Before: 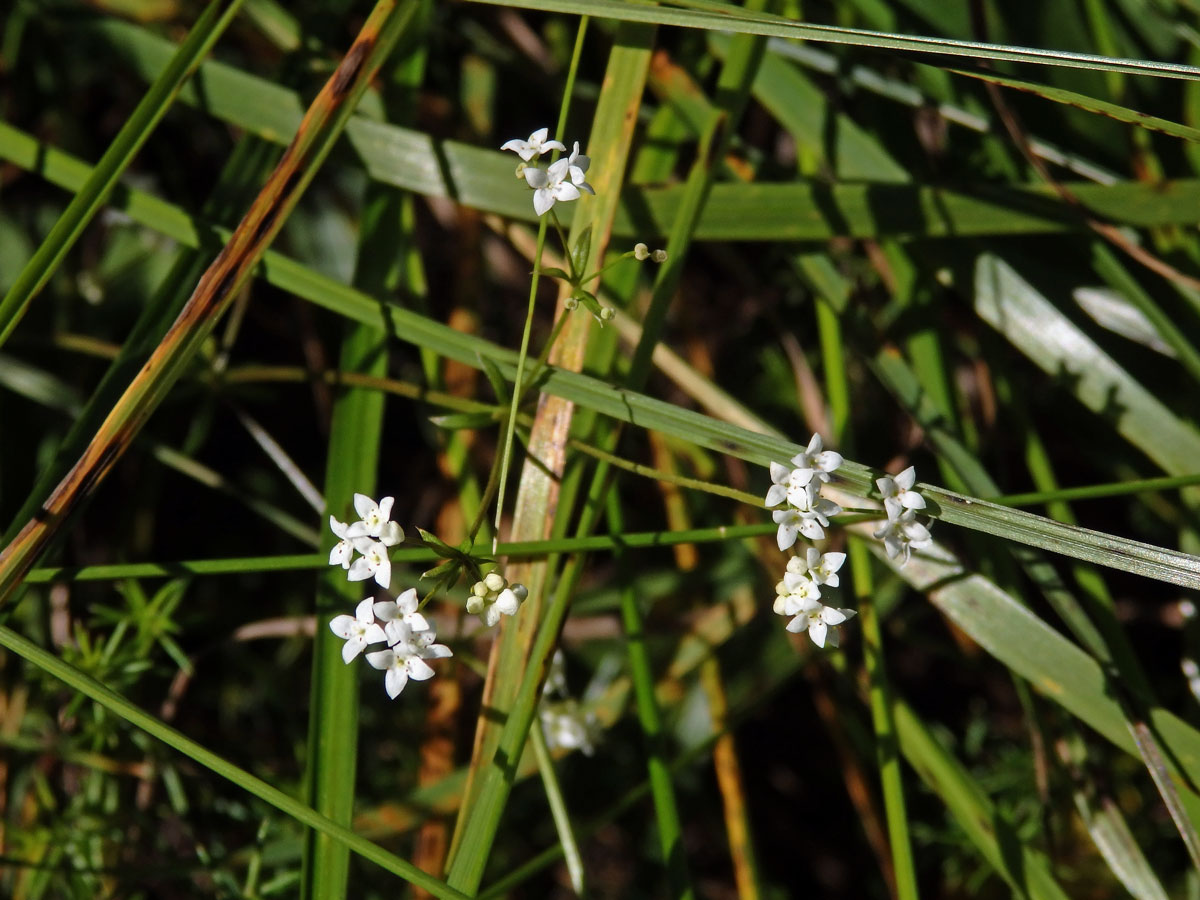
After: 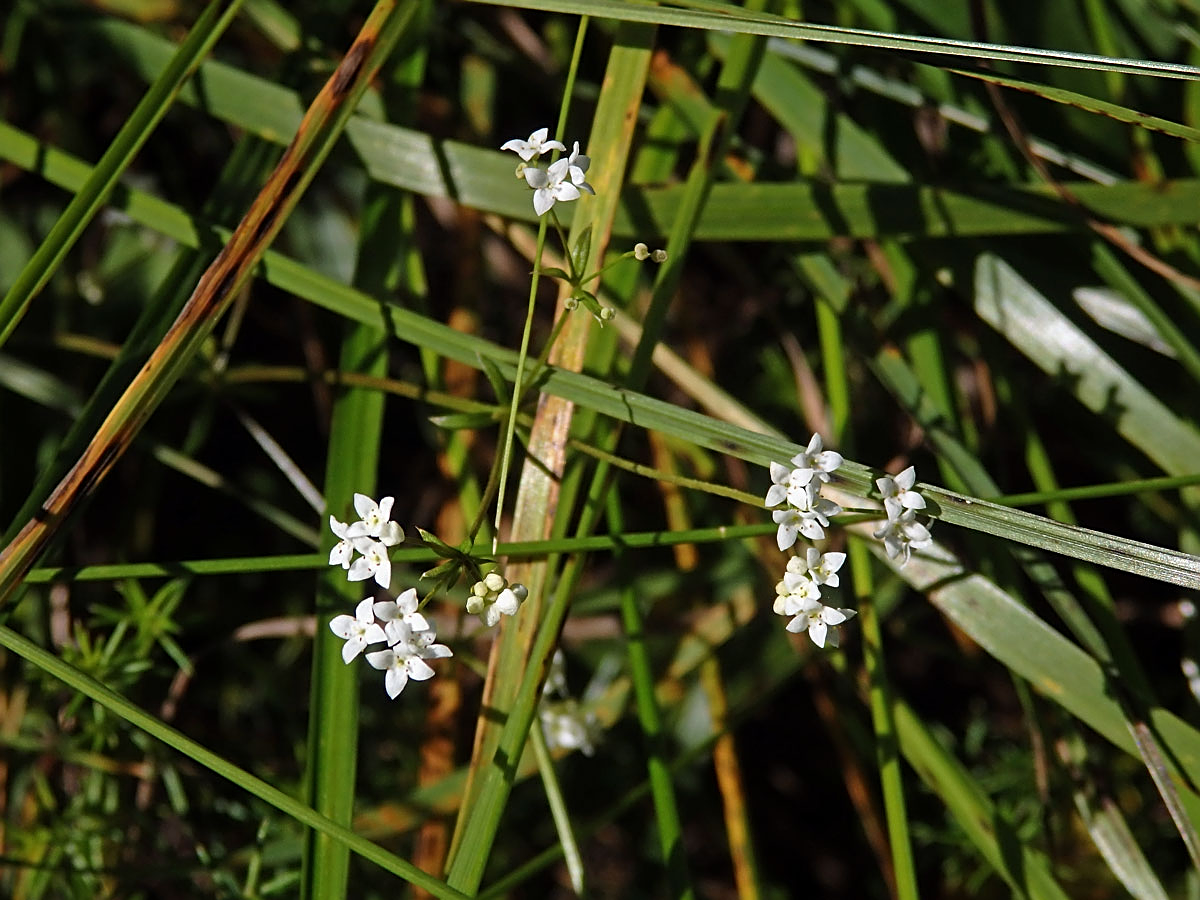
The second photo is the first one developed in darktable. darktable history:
sharpen: amount 0.567
